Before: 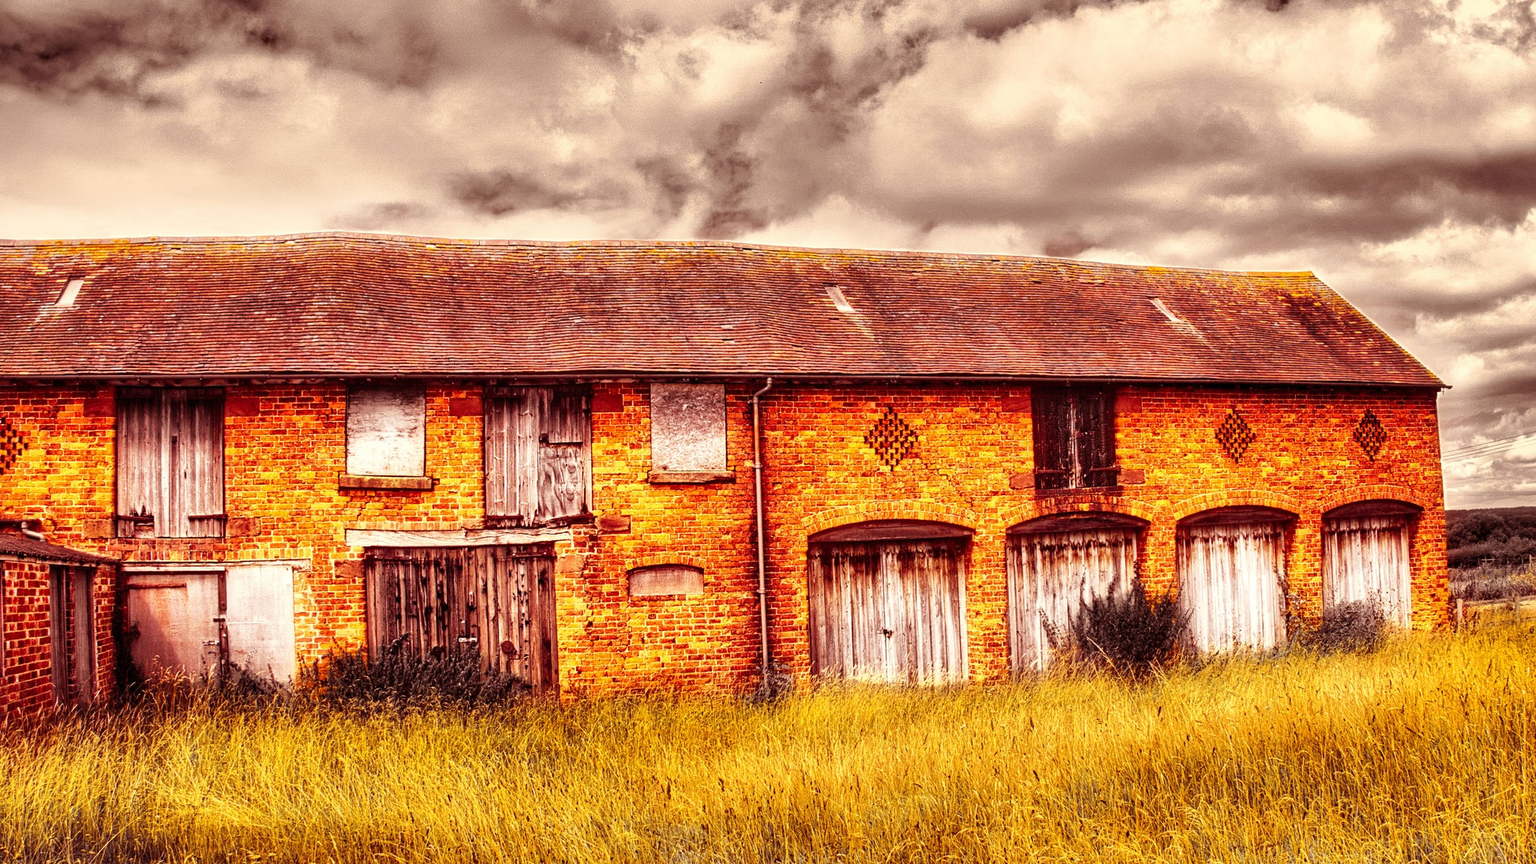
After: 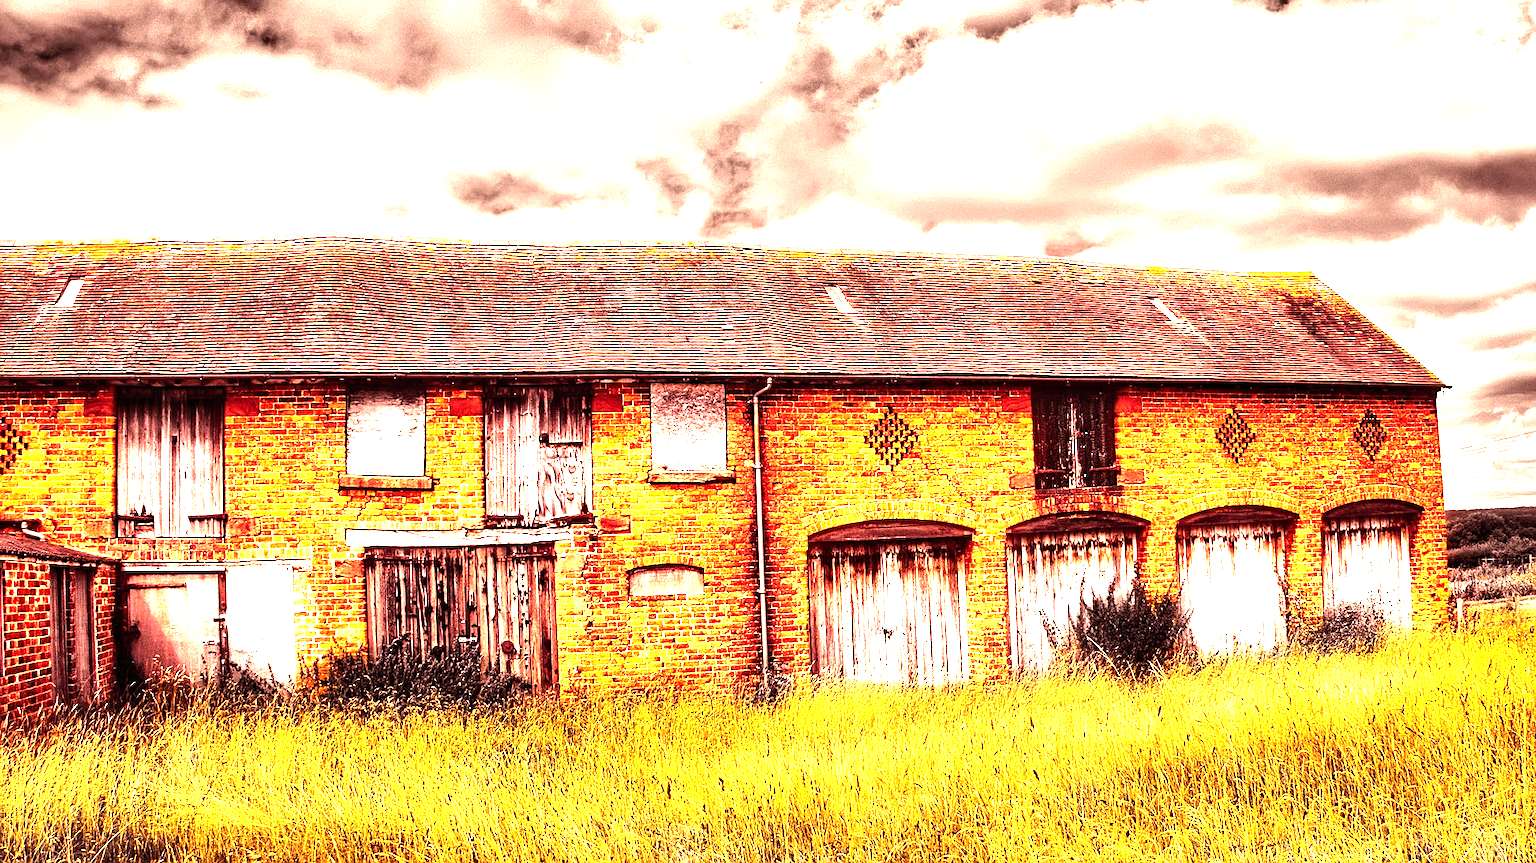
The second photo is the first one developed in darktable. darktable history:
exposure: black level correction 0, exposure 0.7 EV, compensate exposure bias true, compensate highlight preservation false
tone equalizer: -8 EV -1.08 EV, -7 EV -1.01 EV, -6 EV -0.867 EV, -5 EV -0.578 EV, -3 EV 0.578 EV, -2 EV 0.867 EV, -1 EV 1.01 EV, +0 EV 1.08 EV, edges refinement/feathering 500, mask exposure compensation -1.57 EV, preserve details no
sharpen: radius 1, threshold 1
